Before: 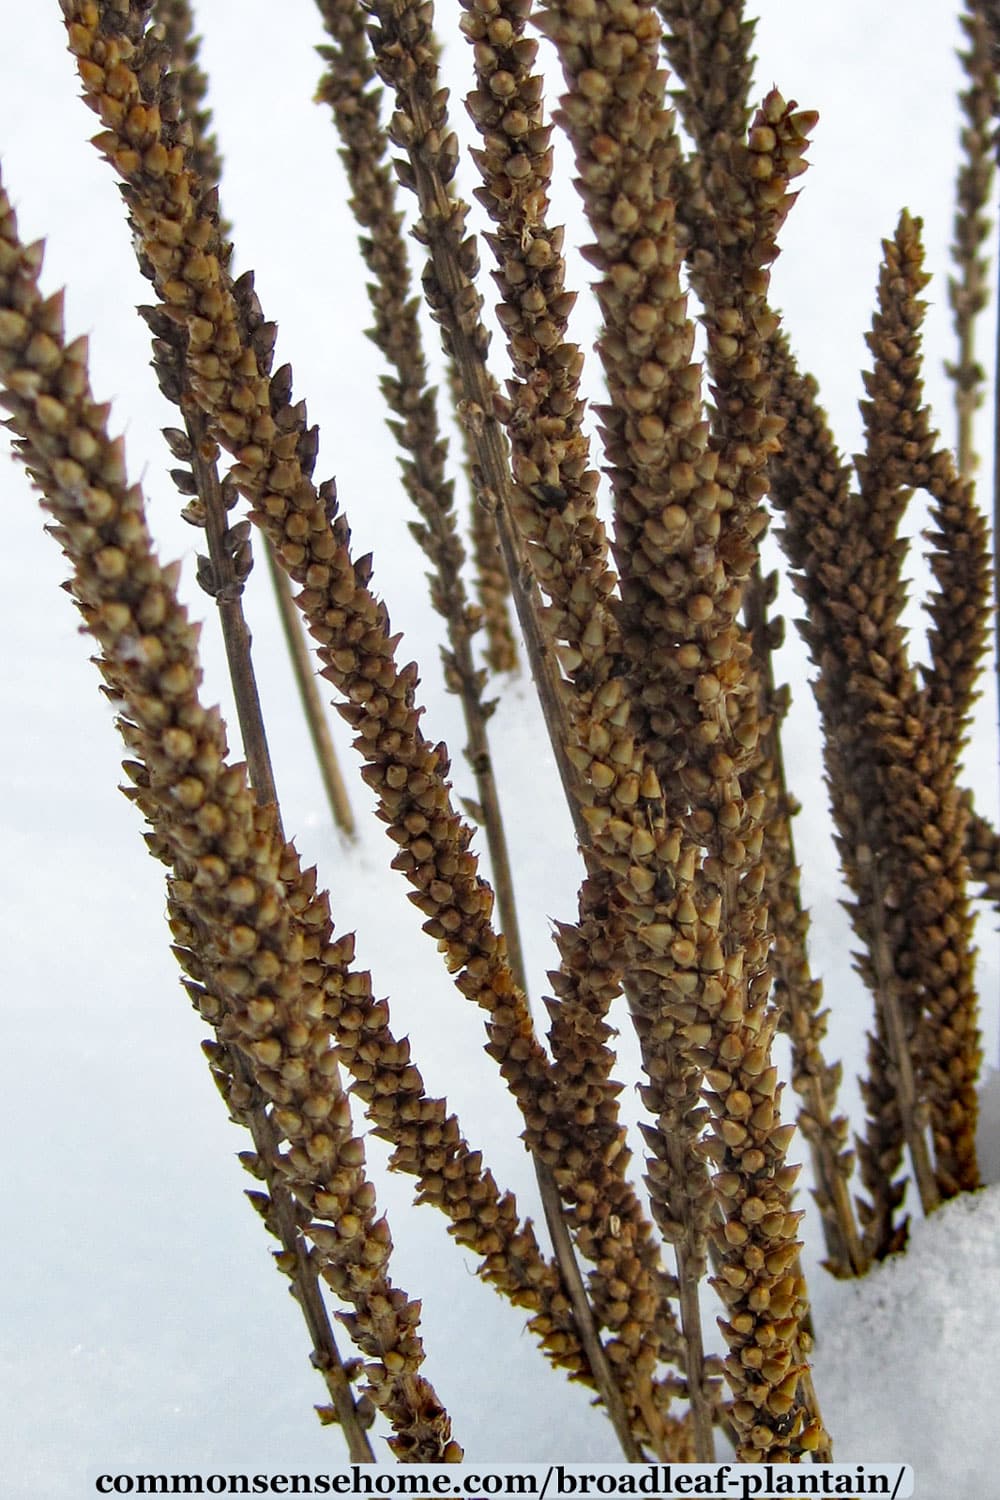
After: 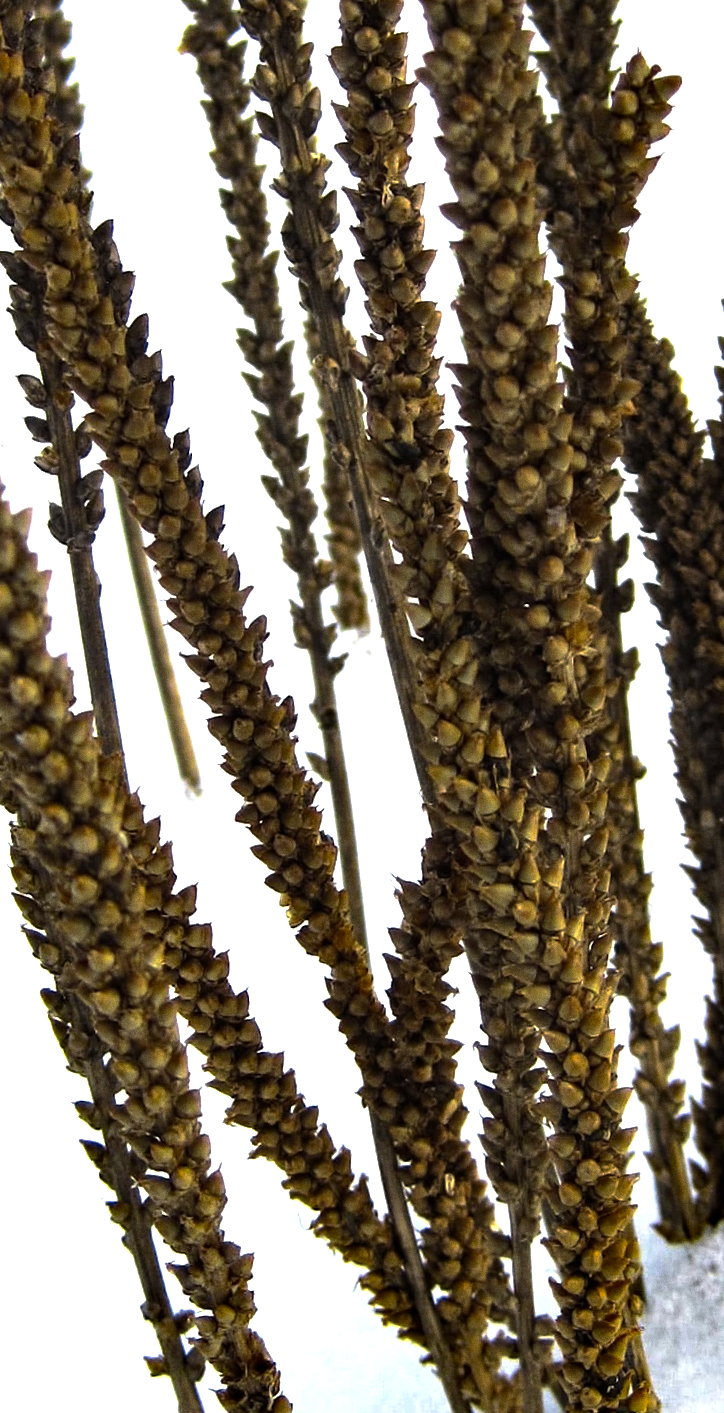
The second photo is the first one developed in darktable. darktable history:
rotate and perspective: rotation -1.77°, lens shift (horizontal) 0.004, automatic cropping off
color contrast: green-magenta contrast 0.85, blue-yellow contrast 1.25, unbound 0
crop and rotate: angle -3.27°, left 14.277%, top 0.028%, right 10.766%, bottom 0.028%
tone equalizer: -8 EV -1.08 EV, -7 EV -1.01 EV, -6 EV -0.867 EV, -5 EV -0.578 EV, -3 EV 0.578 EV, -2 EV 0.867 EV, -1 EV 1.01 EV, +0 EV 1.08 EV, edges refinement/feathering 500, mask exposure compensation -1.57 EV, preserve details no
base curve: curves: ch0 [(0, 0) (0.595, 0.418) (1, 1)], preserve colors none
exposure: compensate highlight preservation false
grain: coarseness 7.08 ISO, strength 21.67%, mid-tones bias 59.58%
shadows and highlights: shadows 25, highlights -25
